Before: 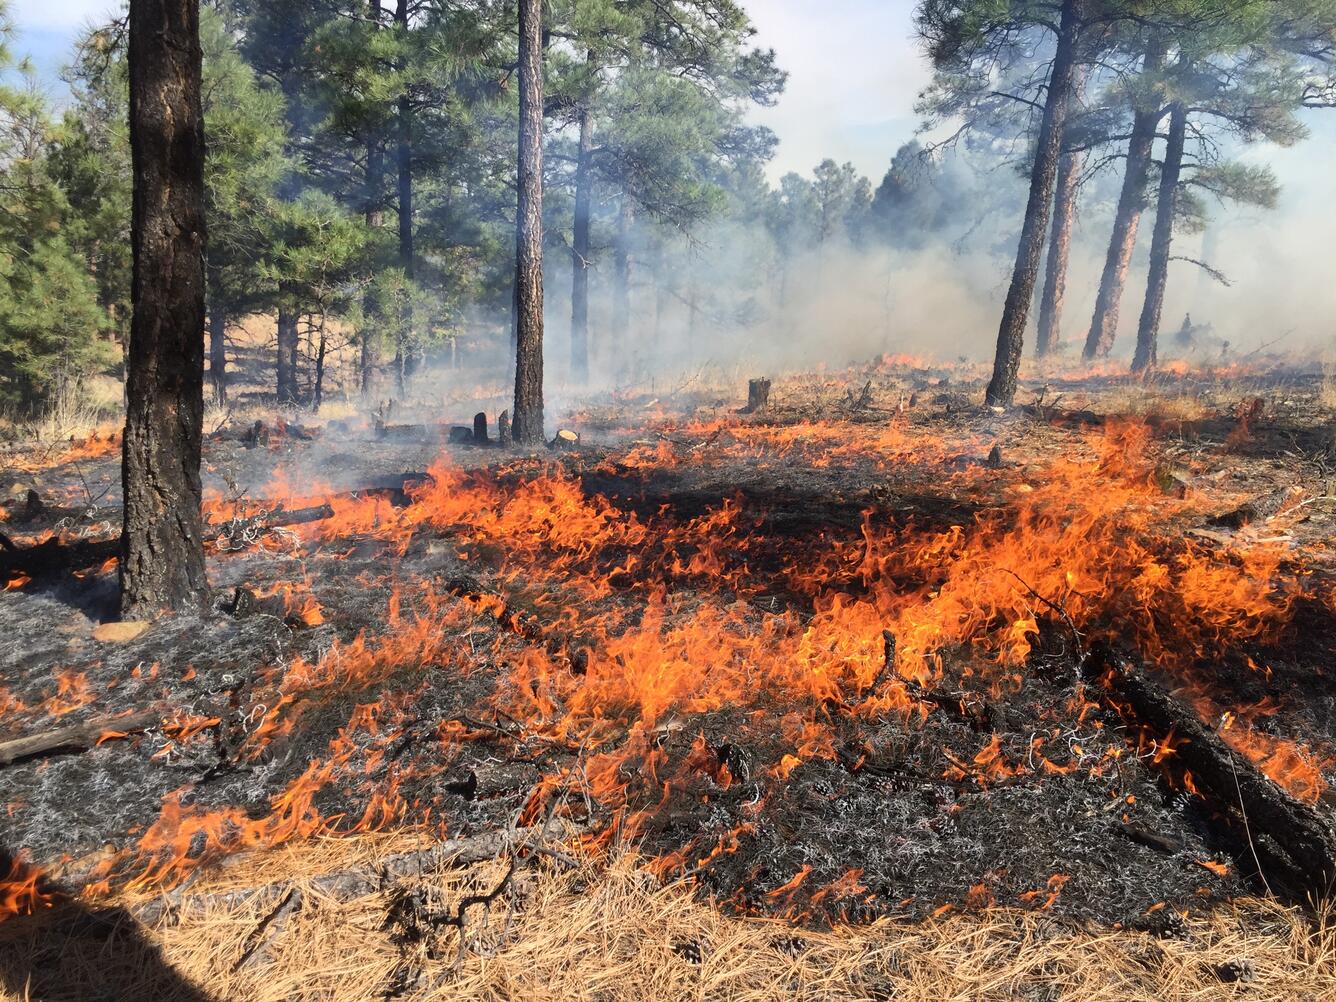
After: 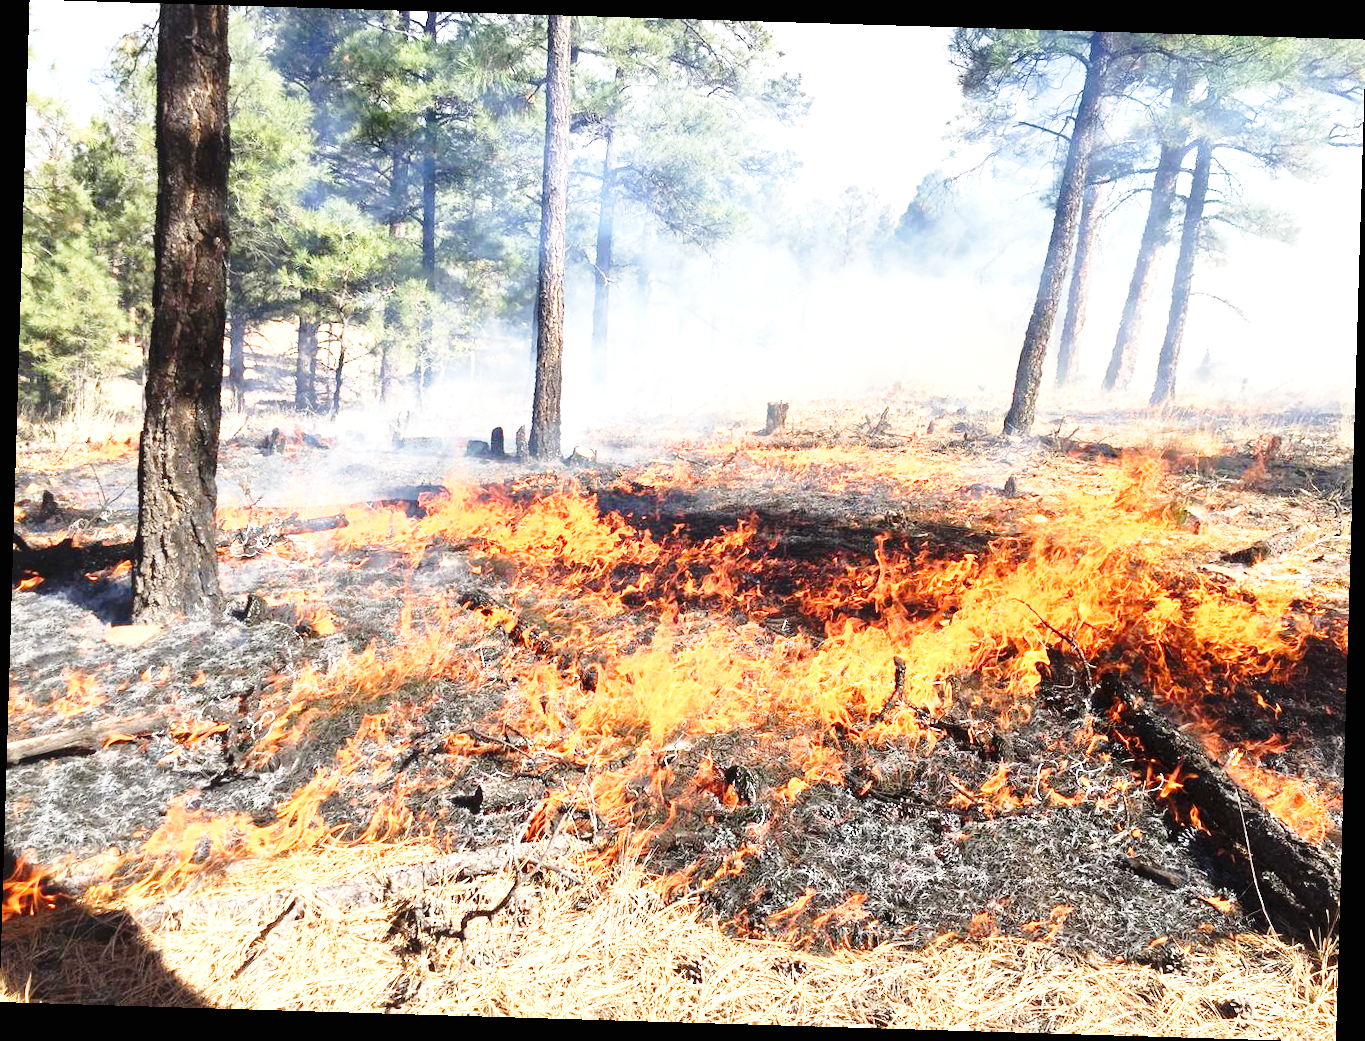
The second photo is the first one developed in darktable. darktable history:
base curve: curves: ch0 [(0, 0) (0.028, 0.03) (0.121, 0.232) (0.46, 0.748) (0.859, 0.968) (1, 1)], preserve colors none
rotate and perspective: rotation 1.72°, automatic cropping off
exposure: black level correction 0, exposure 1.1 EV, compensate exposure bias true, compensate highlight preservation false
